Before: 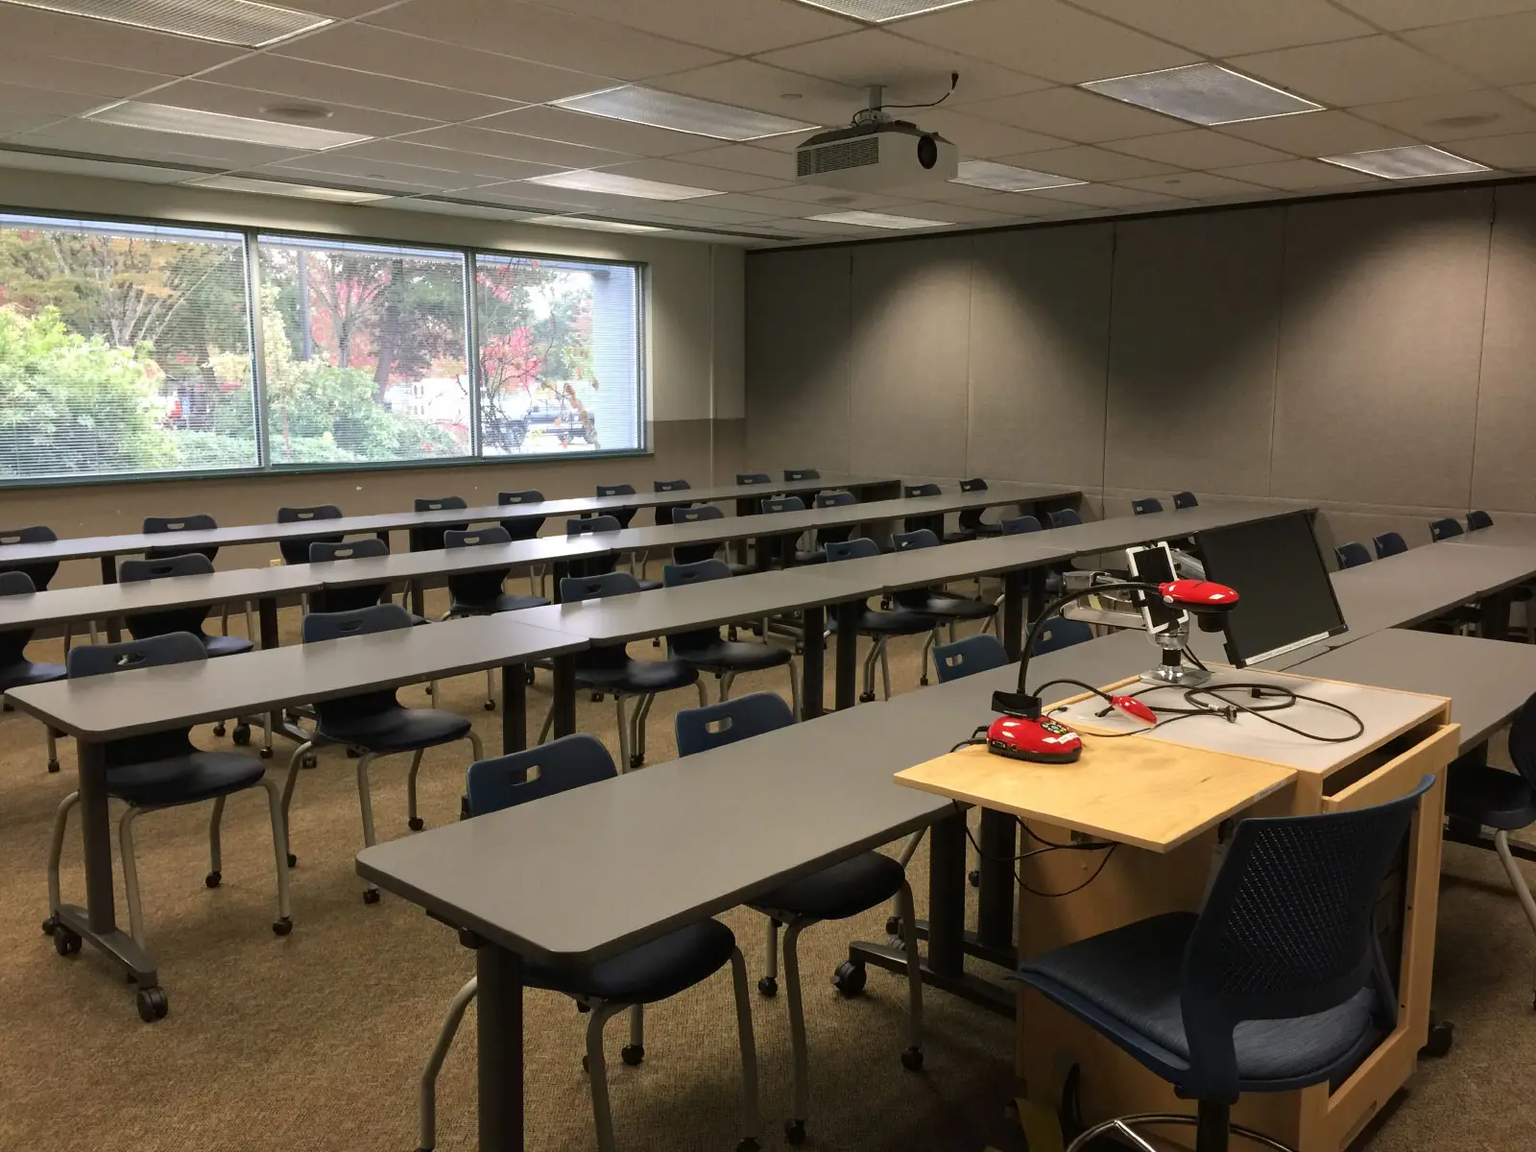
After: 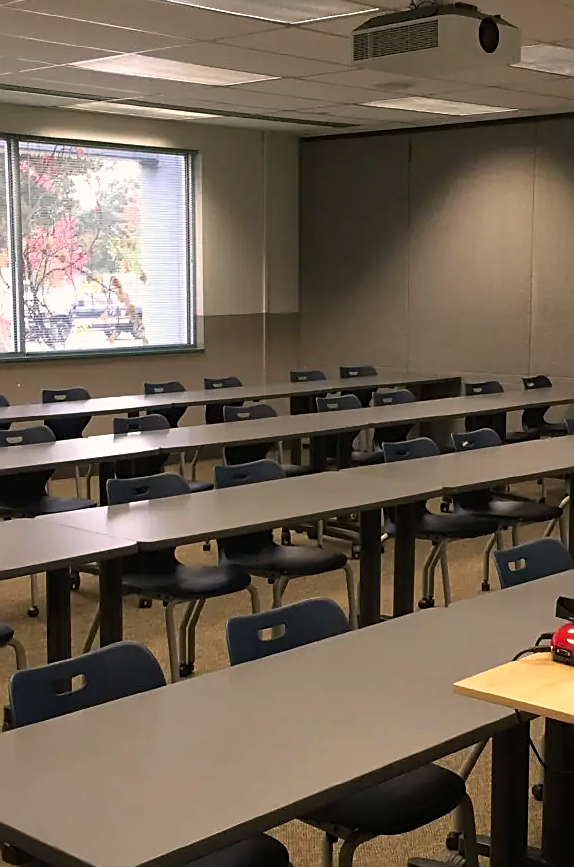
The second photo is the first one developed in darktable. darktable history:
color correction: highlights a* 6.02, highlights b* 4.78
sharpen: on, module defaults
crop and rotate: left 29.862%, top 10.315%, right 34.25%, bottom 17.428%
shadows and highlights: shadows -1.8, highlights 41.55
